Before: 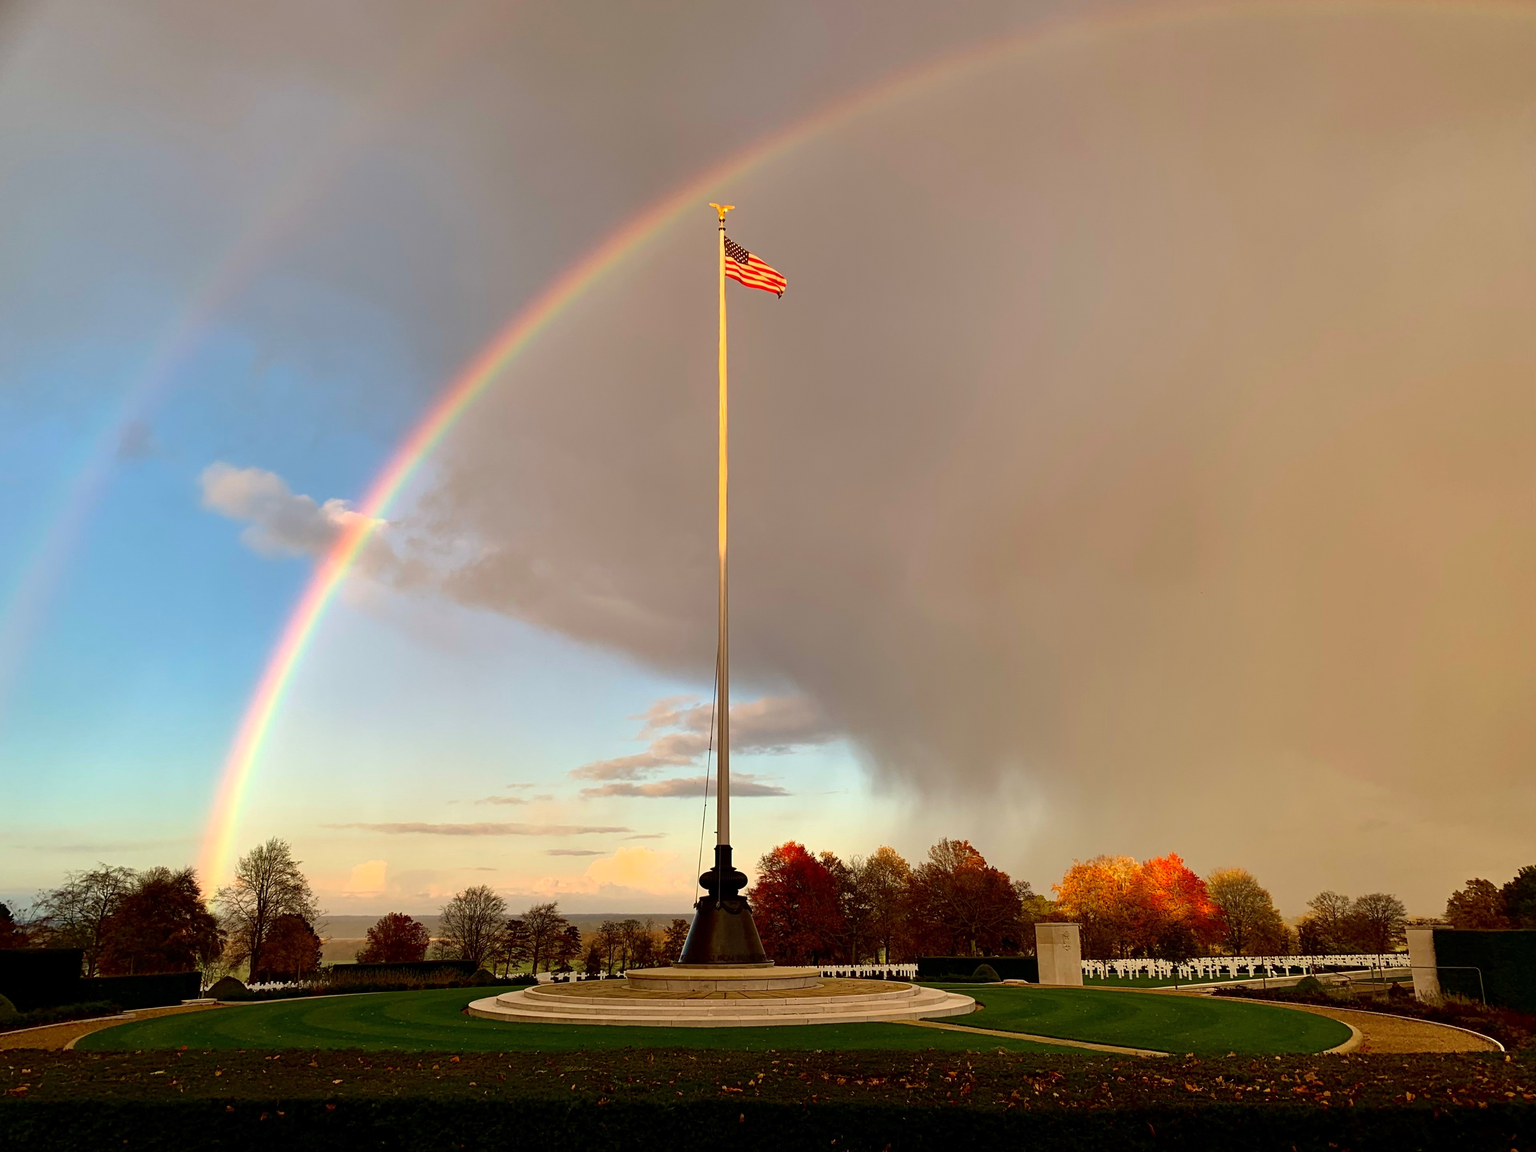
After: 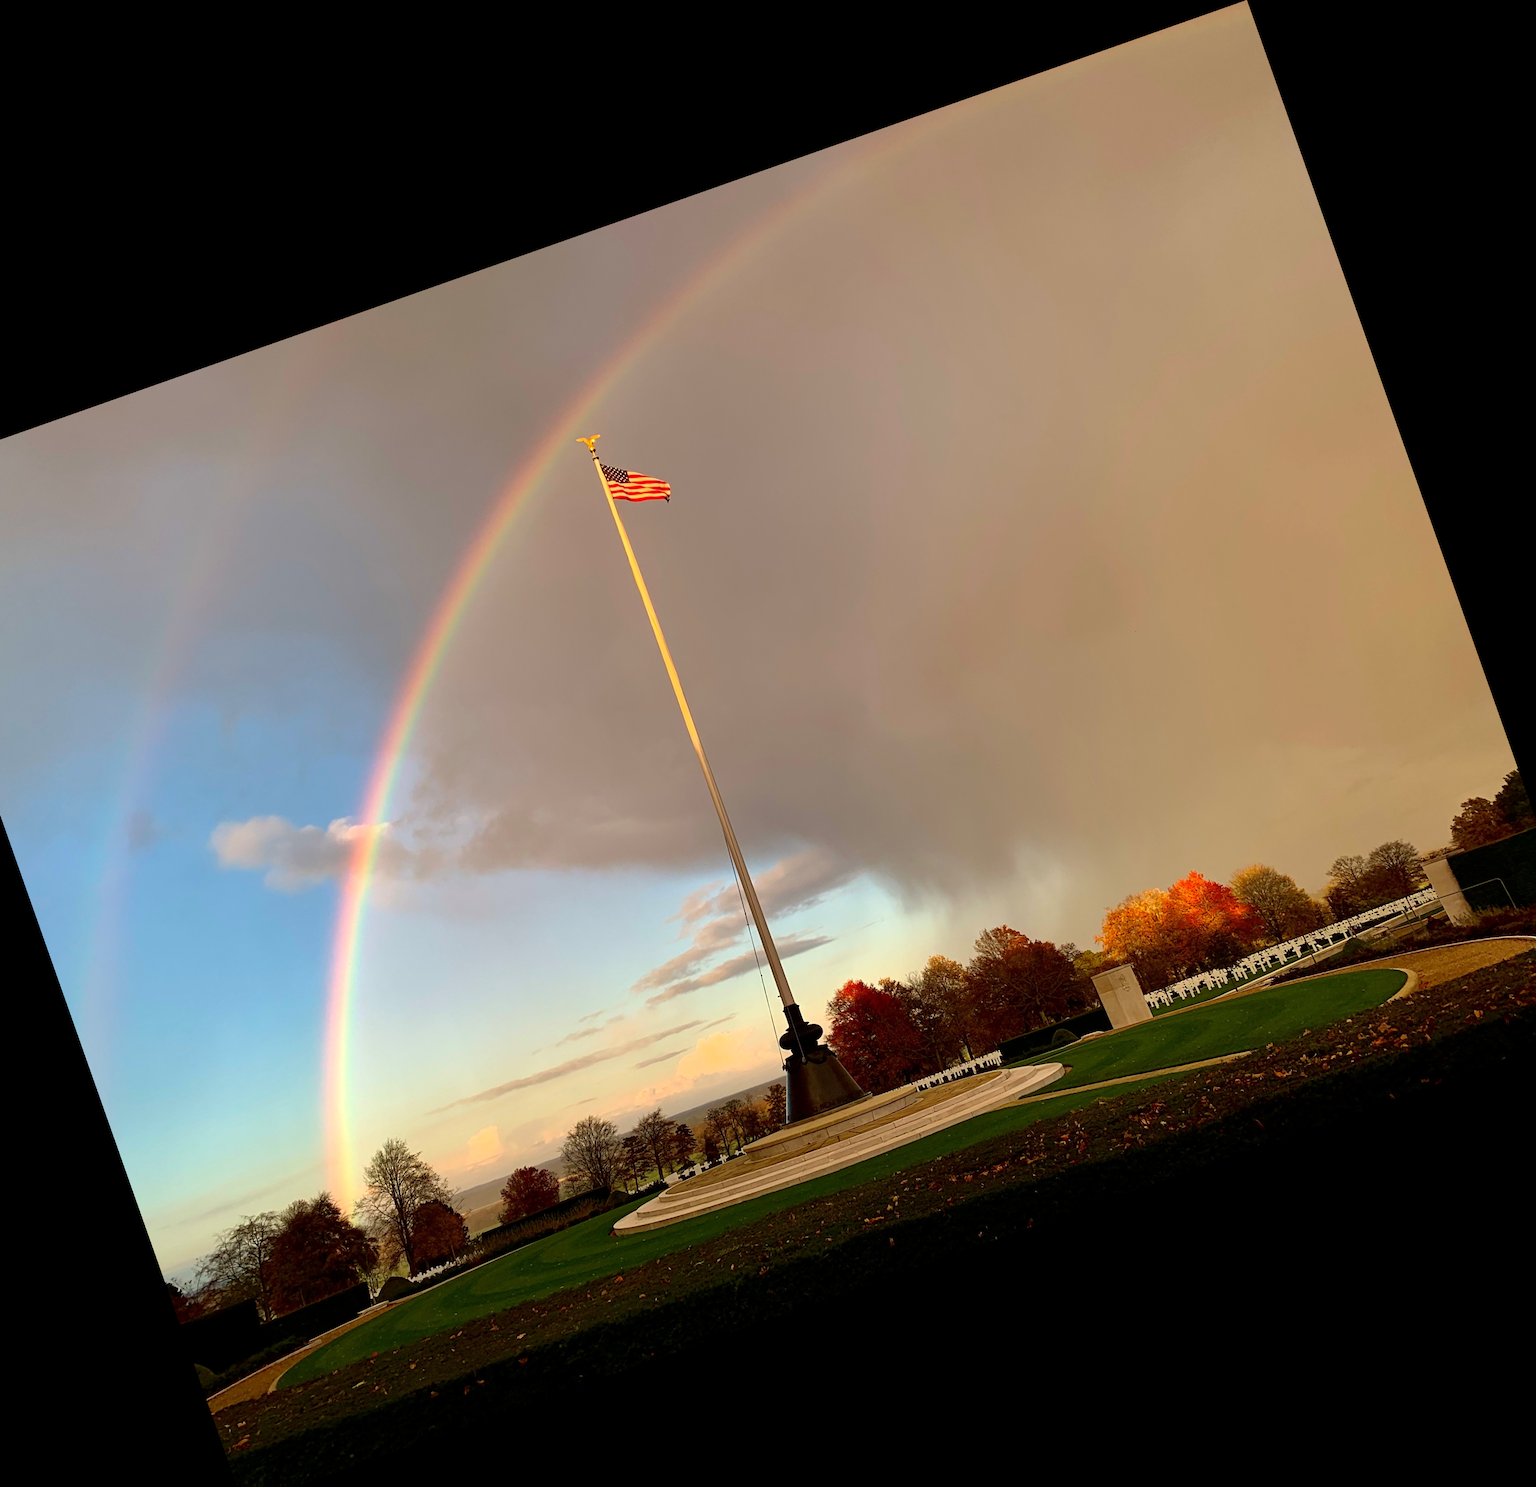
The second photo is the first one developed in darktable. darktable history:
crop and rotate: angle 19.43°, left 6.812%, right 4.125%, bottom 1.087%
tone equalizer: -8 EV -0.55 EV
